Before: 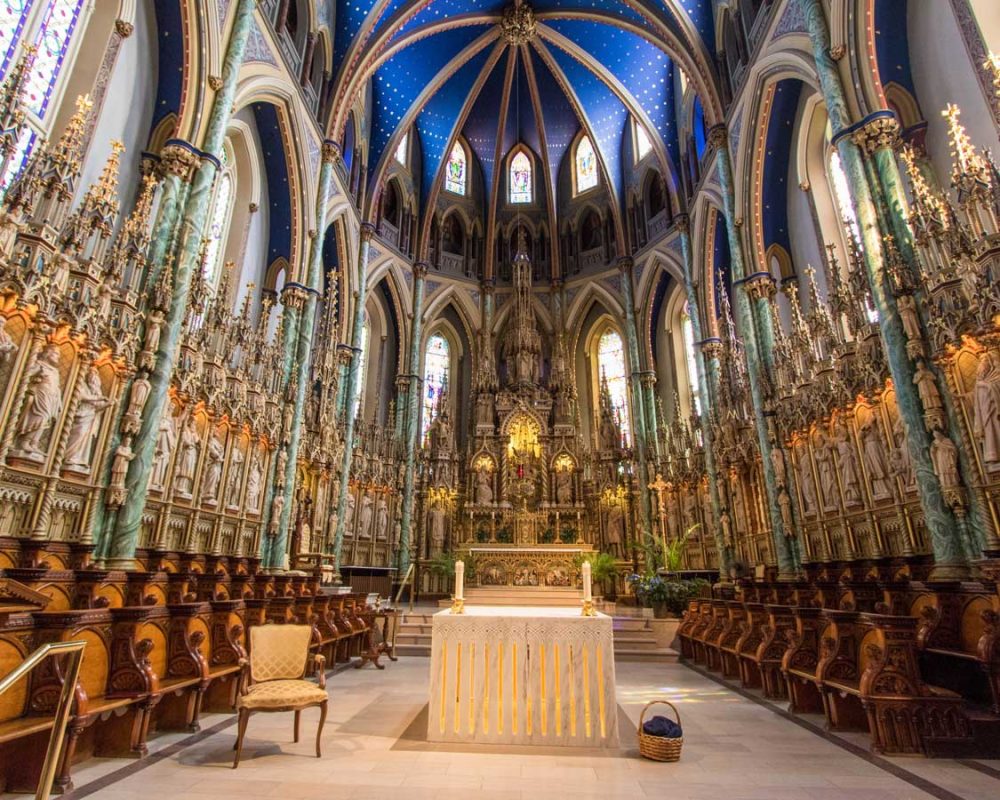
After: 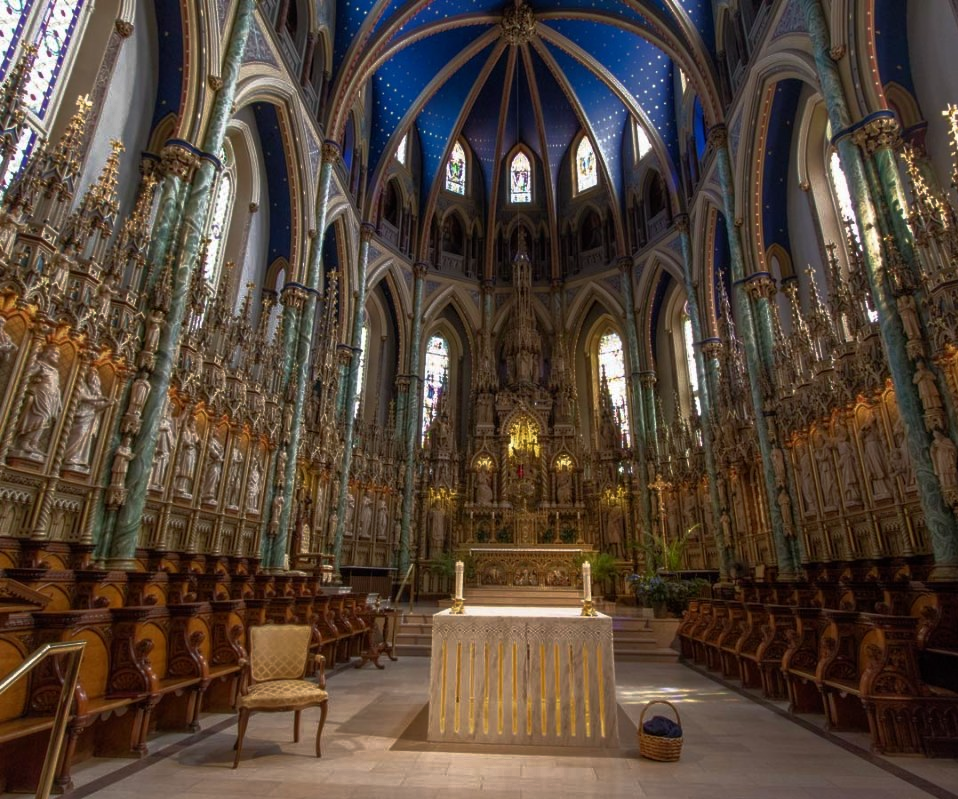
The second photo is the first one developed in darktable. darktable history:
crop: right 4.126%, bottom 0.031%
base curve: curves: ch0 [(0, 0) (0.564, 0.291) (0.802, 0.731) (1, 1)]
